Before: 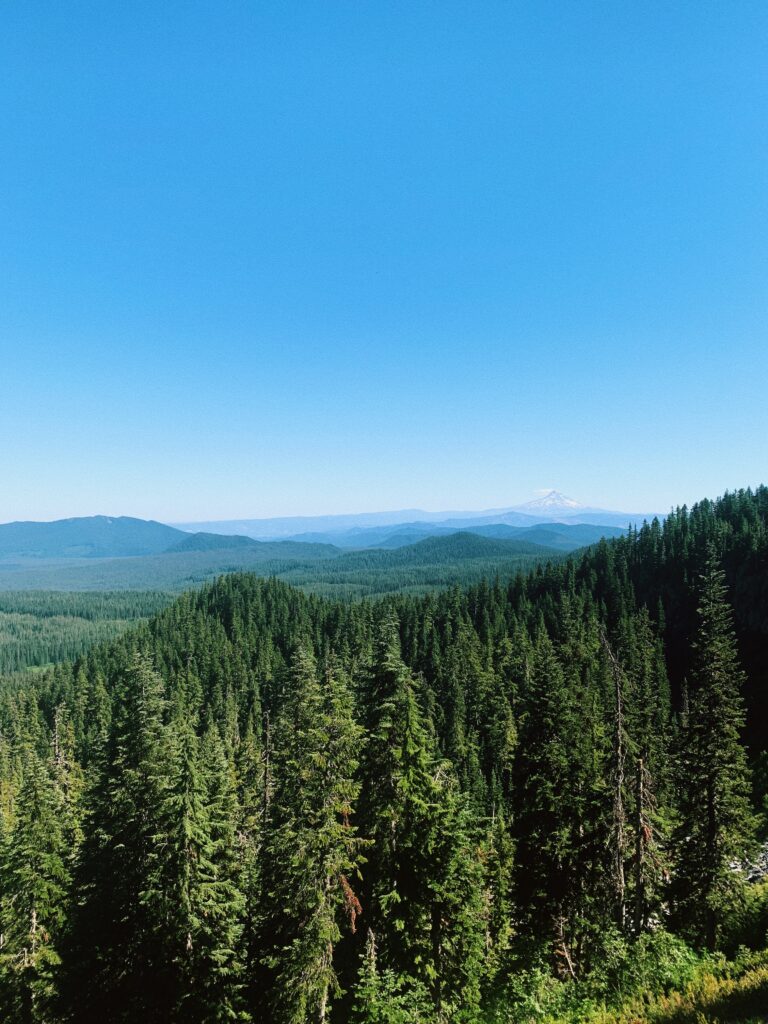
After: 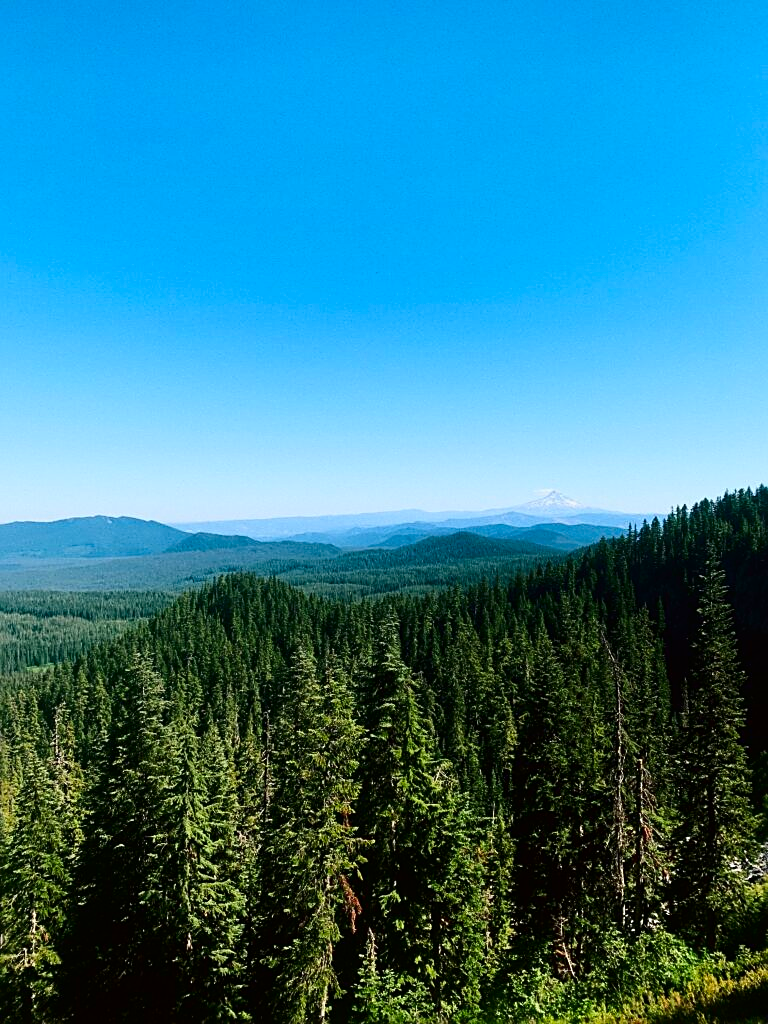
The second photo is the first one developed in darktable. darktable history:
contrast brightness saturation: contrast 0.19, brightness -0.11, saturation 0.21
sharpen: on, module defaults
